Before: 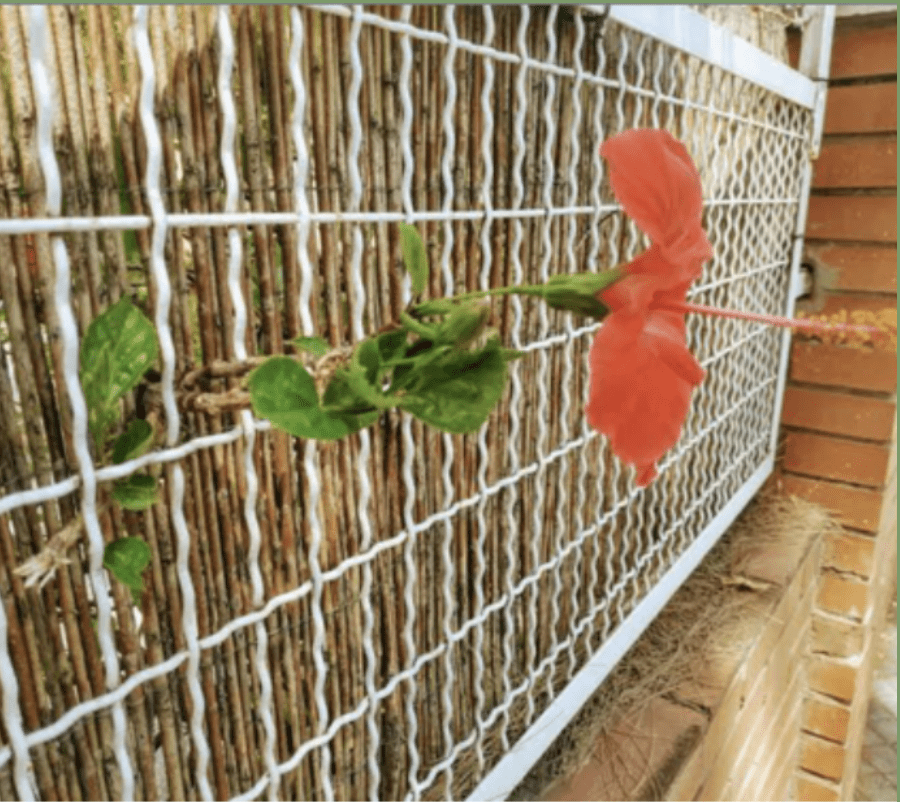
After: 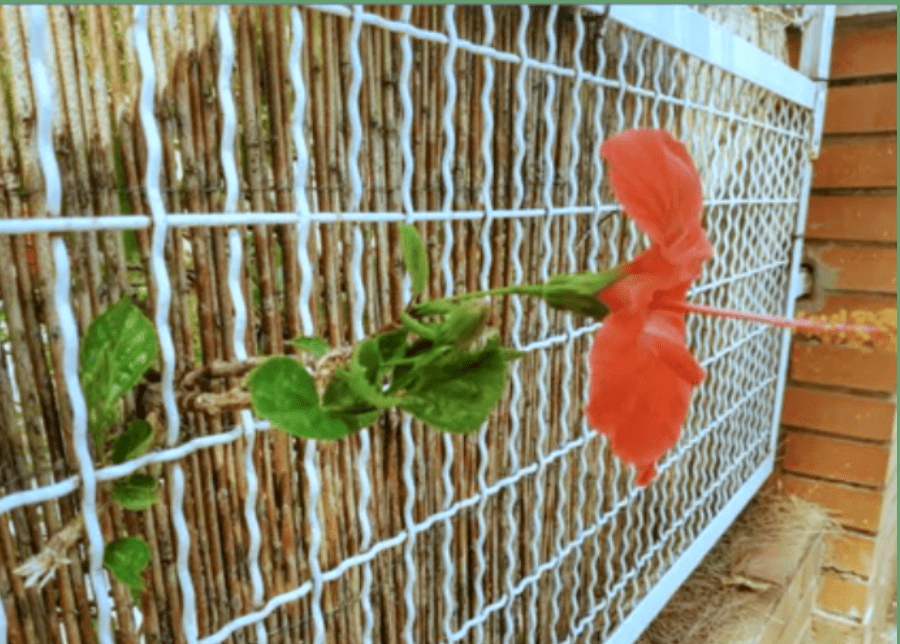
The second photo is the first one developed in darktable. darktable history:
color balance rgb: perceptual saturation grading › global saturation 25%, global vibrance 10%
crop: bottom 19.644%
color calibration: x 0.37, y 0.382, temperature 4313.32 K
color correction: highlights a* -4.98, highlights b* -3.76, shadows a* 3.83, shadows b* 4.08
